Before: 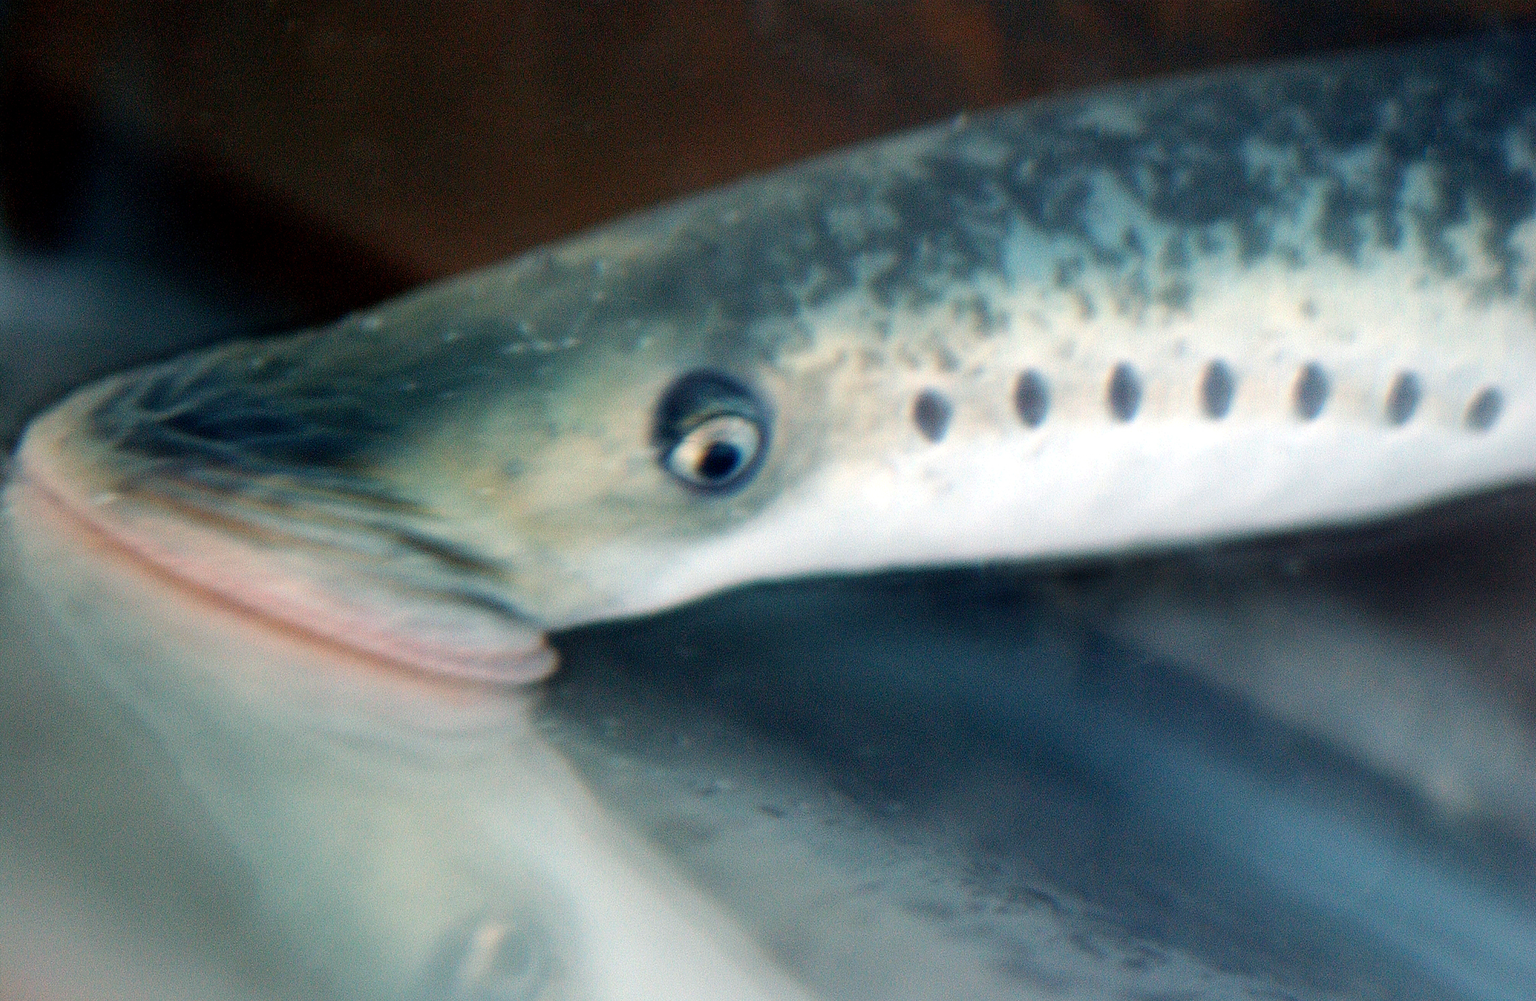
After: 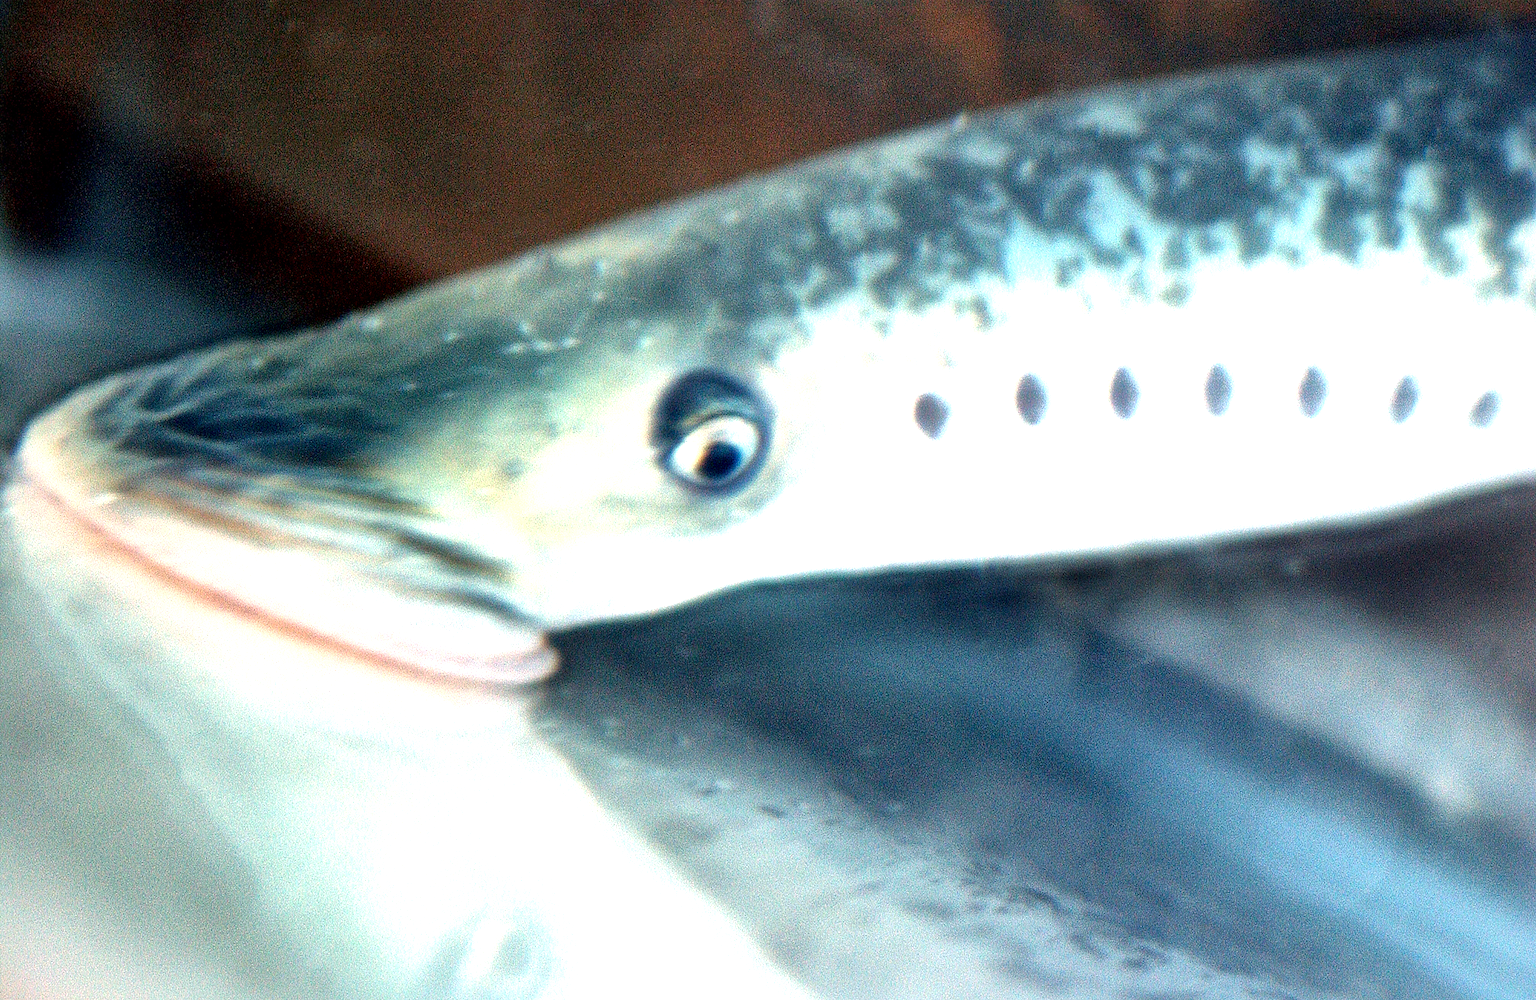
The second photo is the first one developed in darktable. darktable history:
local contrast: mode bilateral grid, contrast 50, coarseness 50, detail 150%, midtone range 0.2
exposure: black level correction 0, exposure 1.388 EV, compensate exposure bias true, compensate highlight preservation false
